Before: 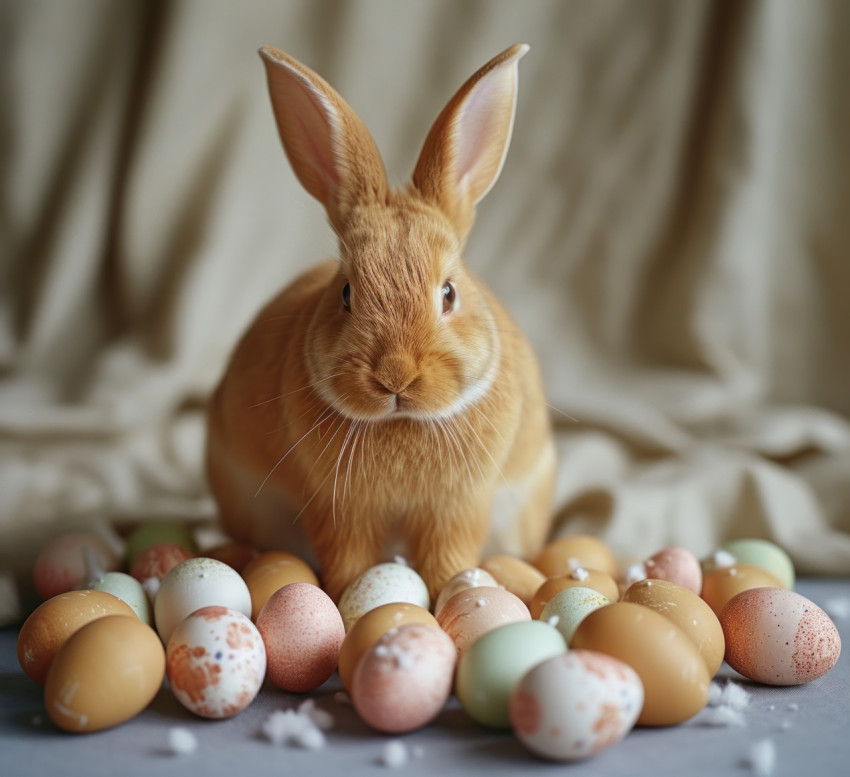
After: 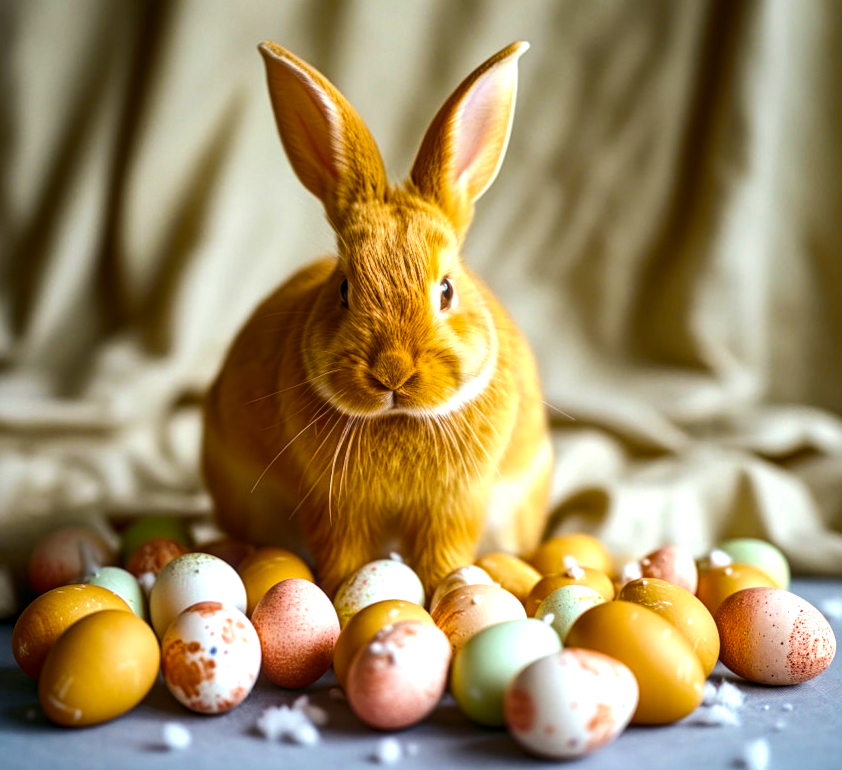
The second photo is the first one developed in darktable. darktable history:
color balance rgb: shadows lift › luminance -19.669%, linear chroma grading › shadows 9.711%, linear chroma grading › highlights 10.117%, linear chroma grading › global chroma 14.605%, linear chroma grading › mid-tones 14.943%, perceptual saturation grading › global saturation 29.422%, perceptual brilliance grading › highlights 11.312%, global vibrance 20%
crop and rotate: angle -0.457°
local contrast: detail 130%
tone equalizer: -8 EV -0.405 EV, -7 EV -0.359 EV, -6 EV -0.362 EV, -5 EV -0.2 EV, -3 EV 0.249 EV, -2 EV 0.34 EV, -1 EV 0.366 EV, +0 EV 0.394 EV, edges refinement/feathering 500, mask exposure compensation -1.57 EV, preserve details no
